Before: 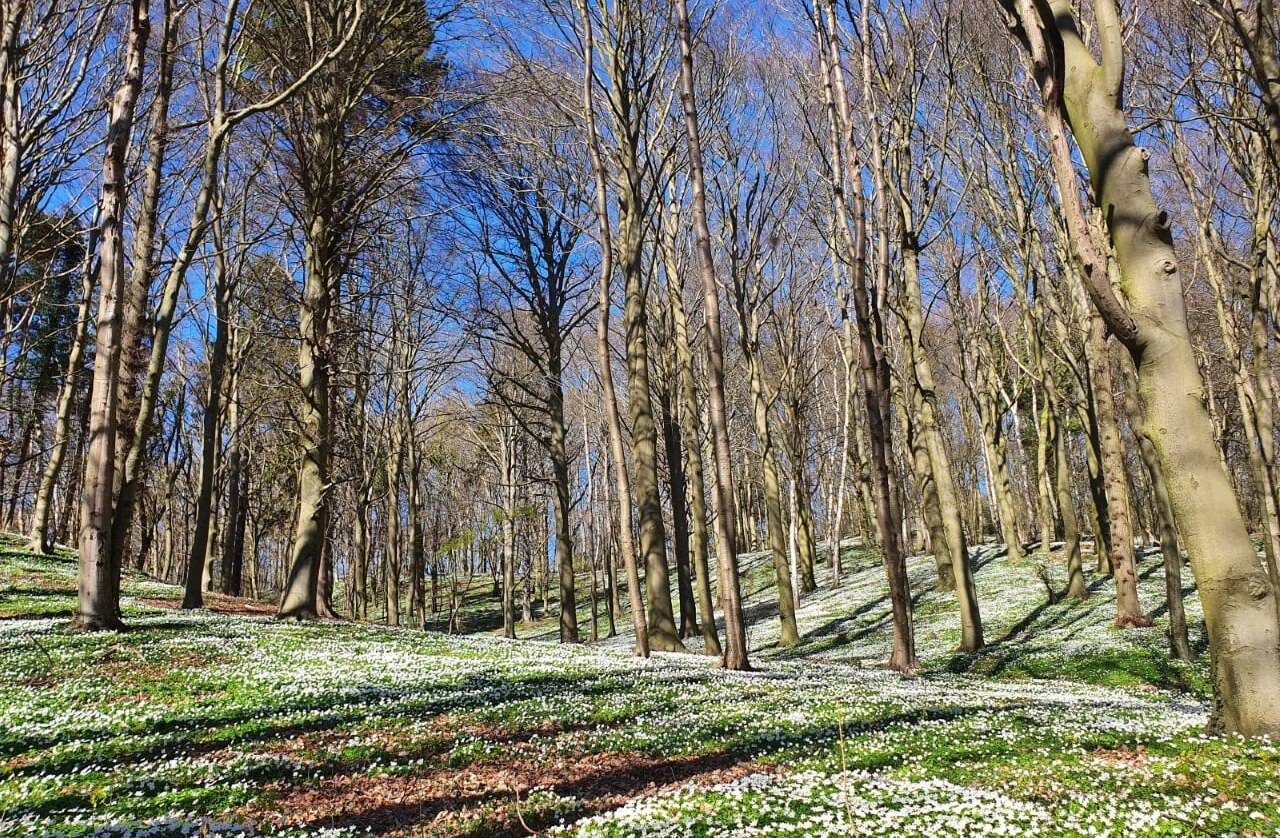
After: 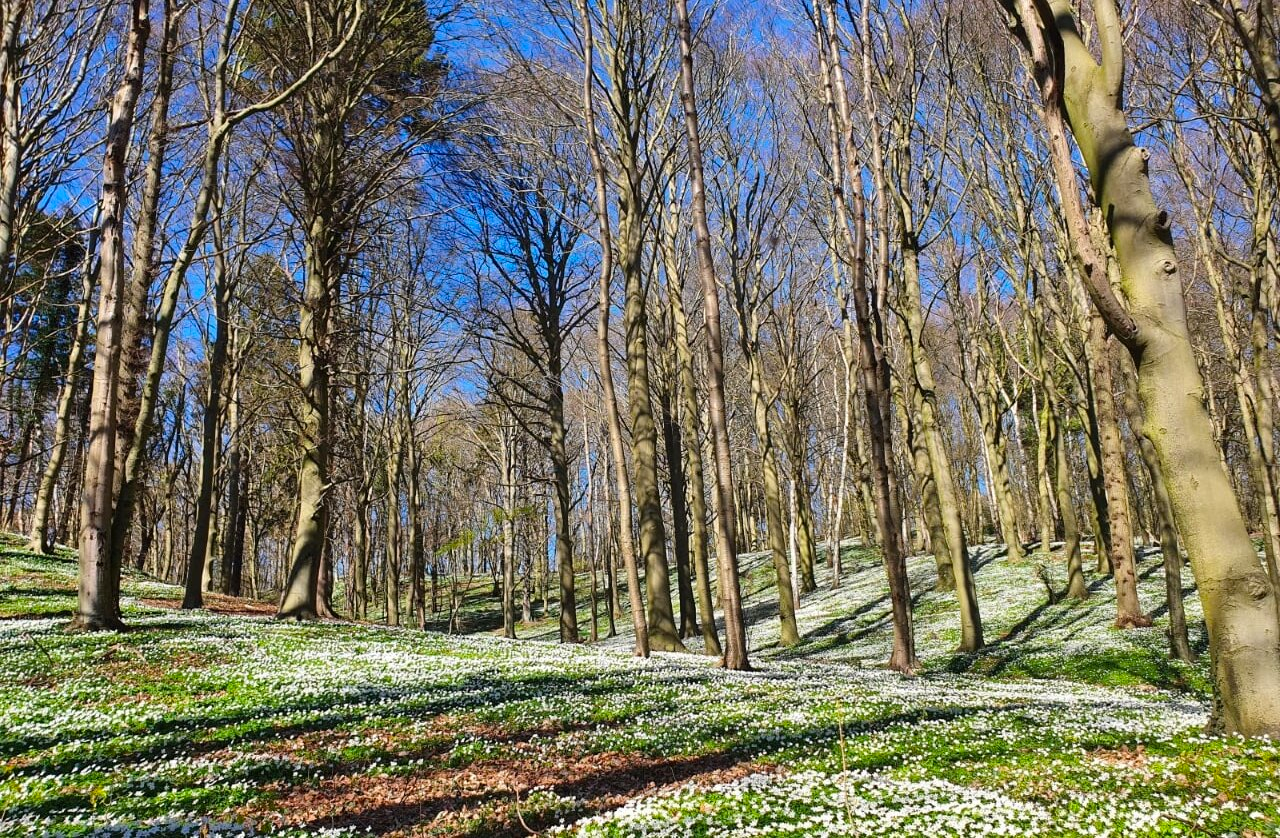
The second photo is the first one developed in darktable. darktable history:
color balance rgb: shadows lift › chroma 0.883%, shadows lift › hue 110.22°, linear chroma grading › global chroma 8.692%, perceptual saturation grading › global saturation 8.978%
